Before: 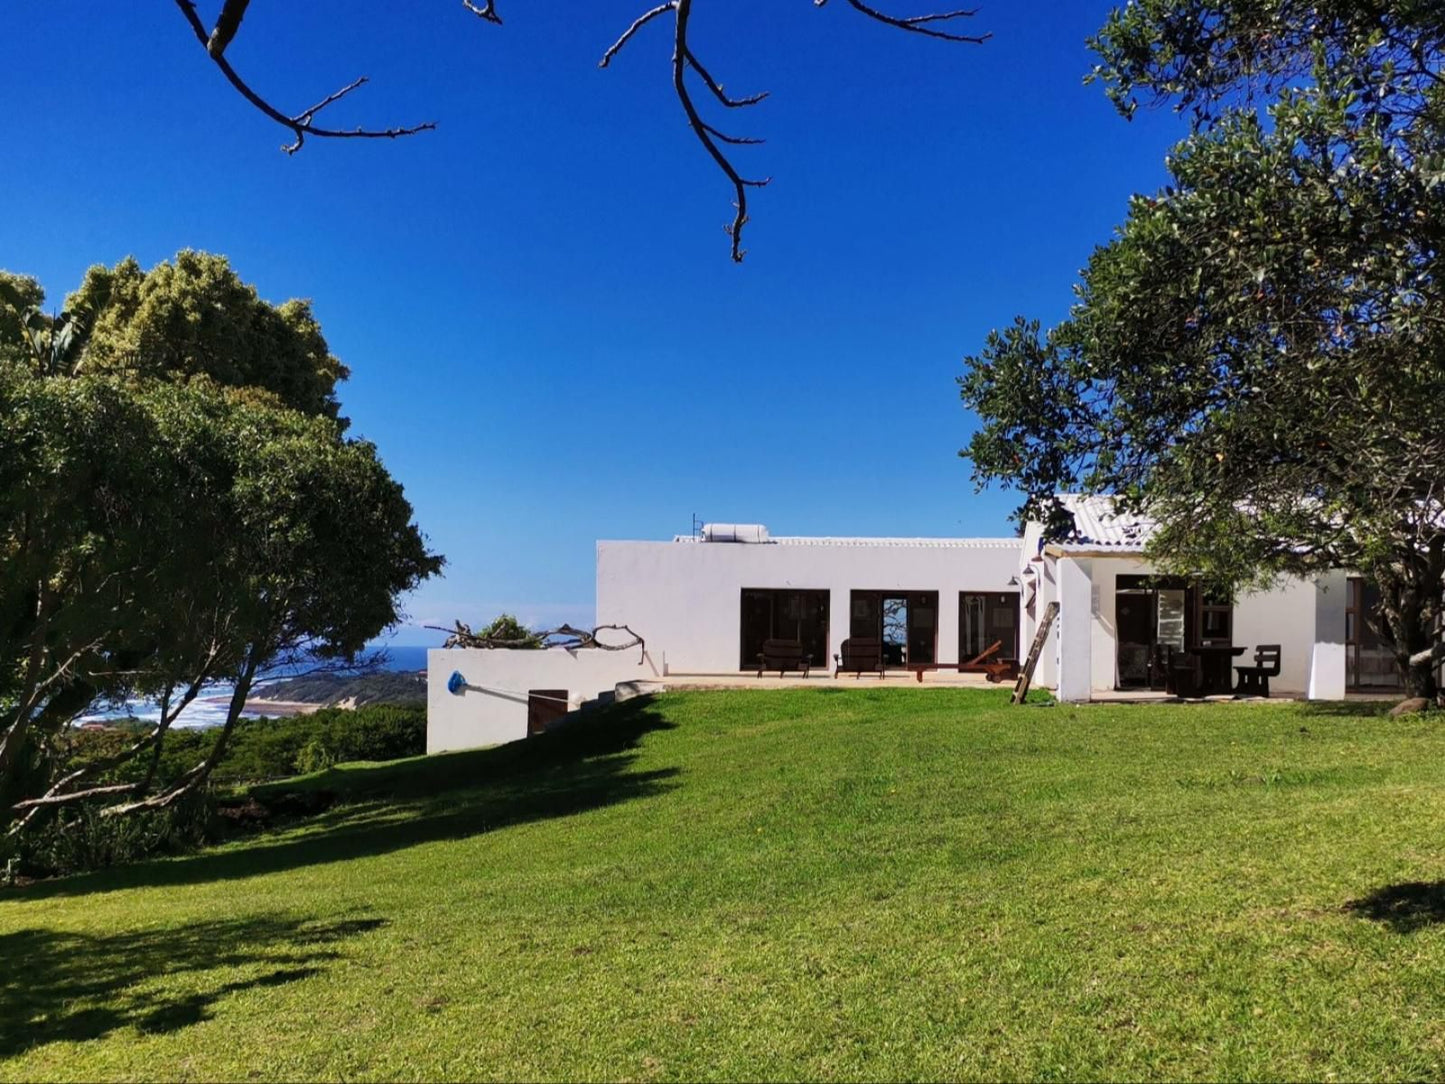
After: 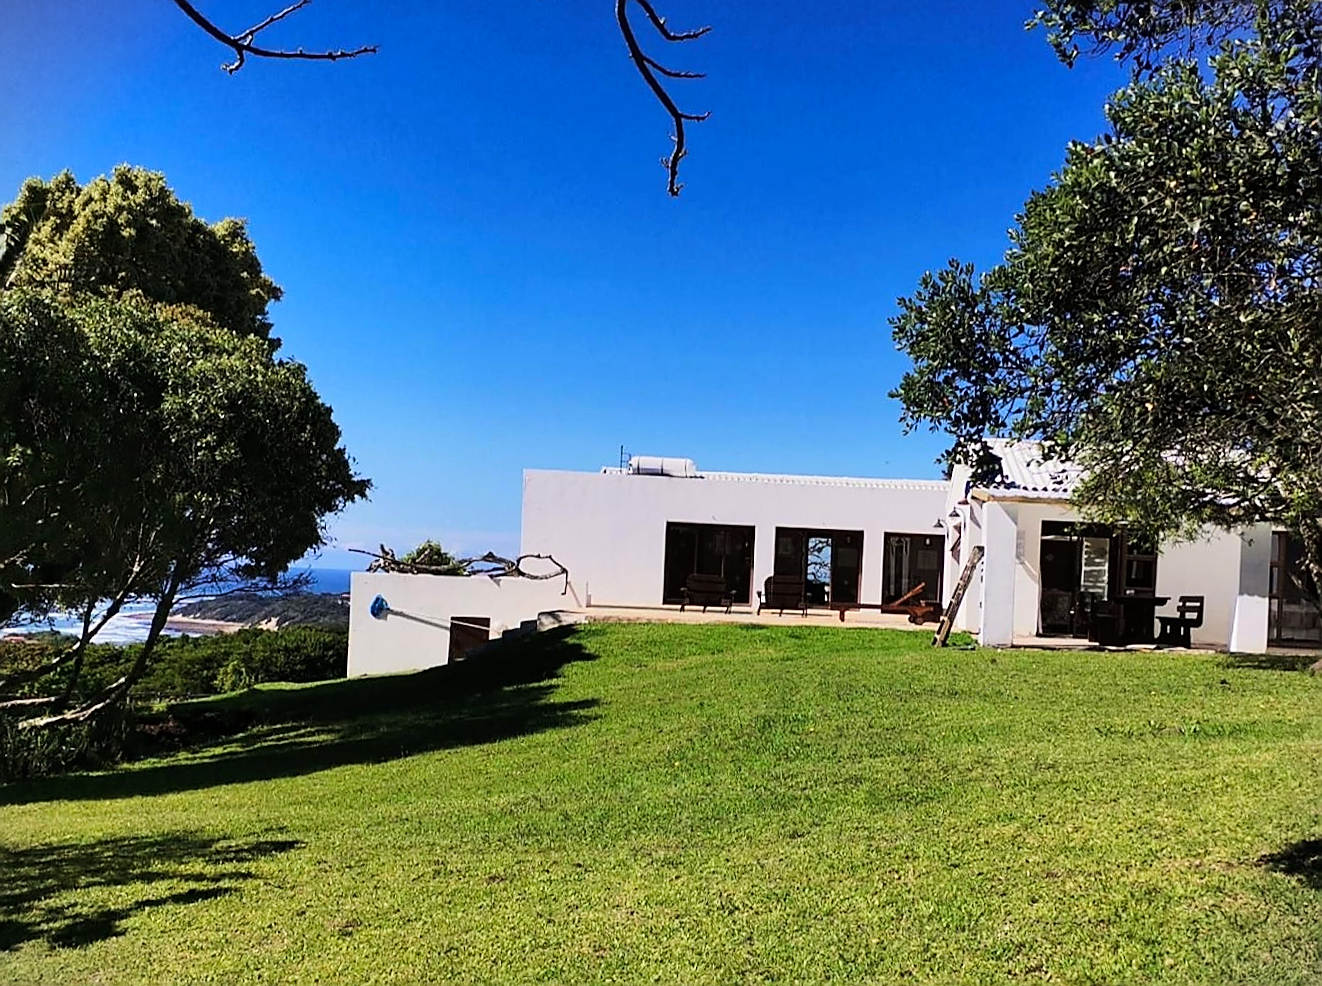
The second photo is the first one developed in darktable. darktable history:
sharpen: radius 1.423, amount 1.236, threshold 0.806
vignetting: fall-off start 99.66%, unbound false
crop and rotate: angle -1.89°, left 3.125%, top 4.357%, right 1.347%, bottom 0.724%
tone curve: curves: ch0 [(0, 0) (0.071, 0.047) (0.266, 0.26) (0.483, 0.554) (0.753, 0.811) (1, 0.983)]; ch1 [(0, 0) (0.346, 0.307) (0.408, 0.387) (0.463, 0.465) (0.482, 0.493) (0.502, 0.499) (0.517, 0.502) (0.55, 0.548) (0.597, 0.61) (0.651, 0.698) (1, 1)]; ch2 [(0, 0) (0.346, 0.34) (0.434, 0.46) (0.485, 0.494) (0.5, 0.498) (0.517, 0.506) (0.526, 0.545) (0.583, 0.61) (0.625, 0.659) (1, 1)], color space Lab, linked channels, preserve colors none
